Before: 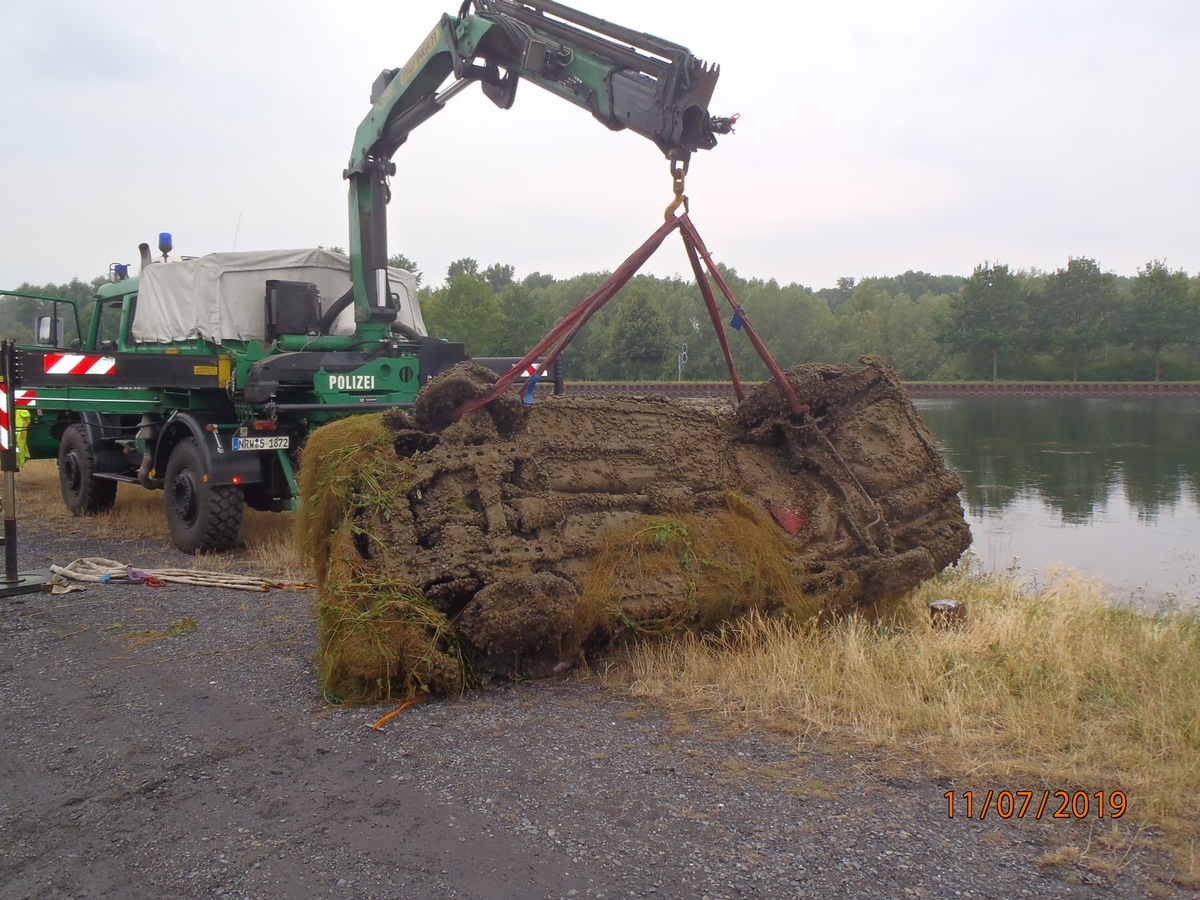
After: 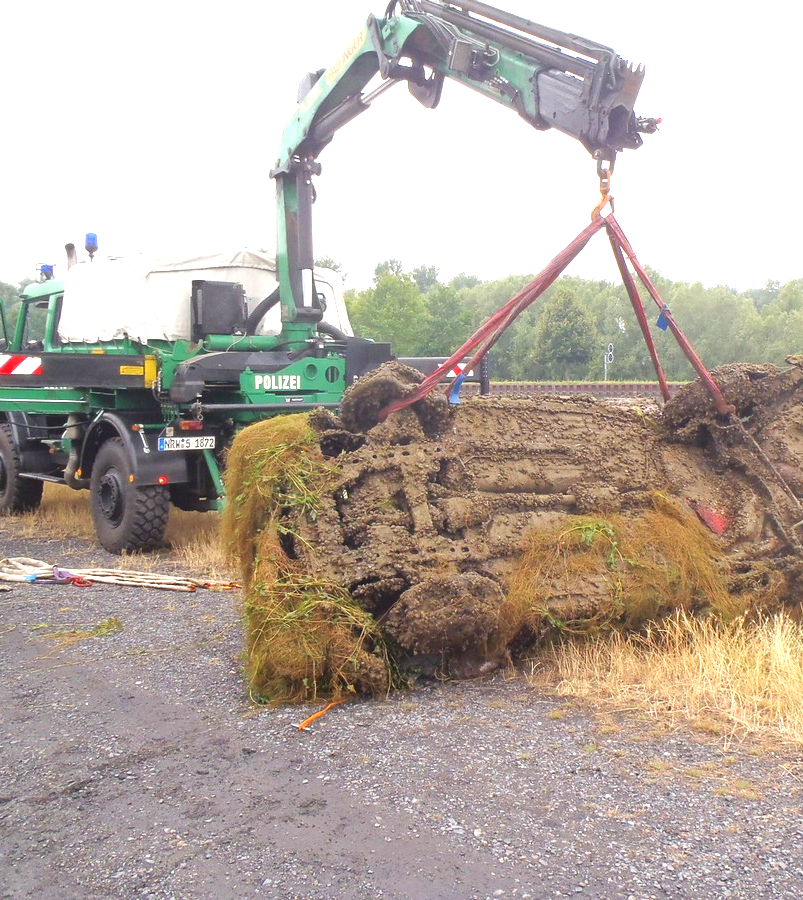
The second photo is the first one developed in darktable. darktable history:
crop and rotate: left 6.249%, right 26.79%
exposure: black level correction 0, exposure 1.604 EV, compensate exposure bias true, compensate highlight preservation false
